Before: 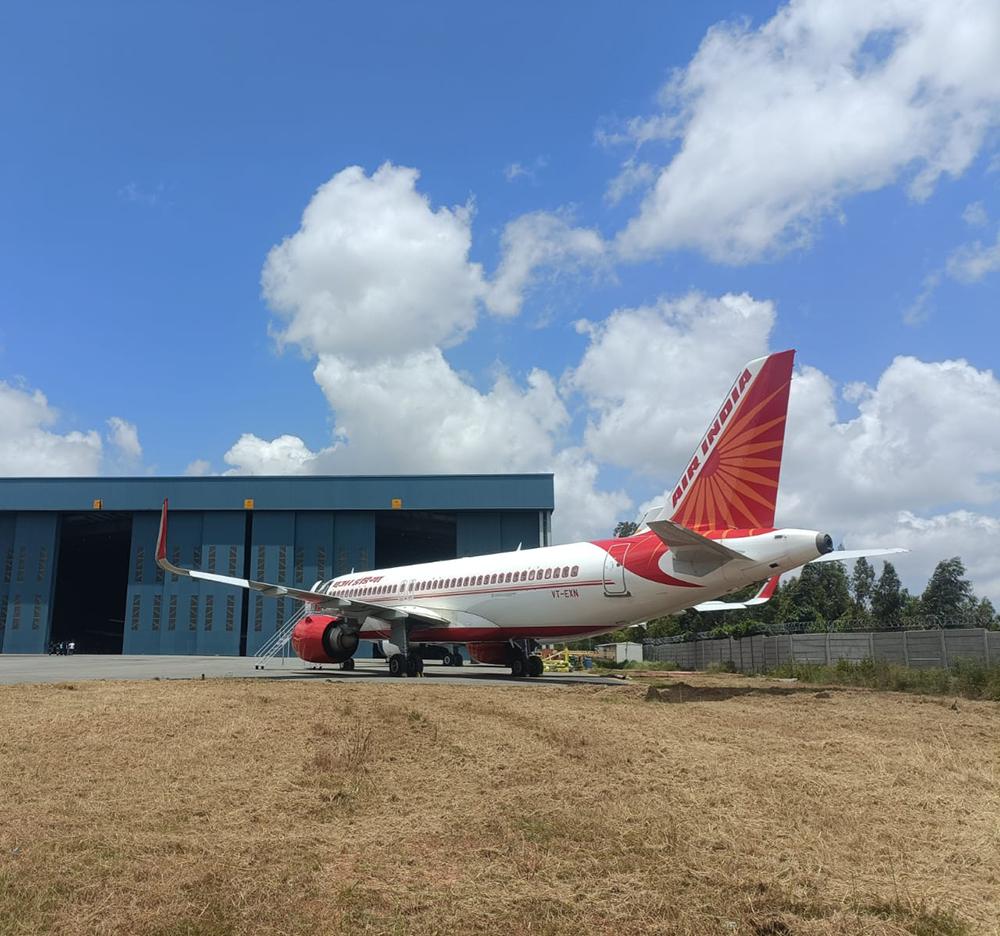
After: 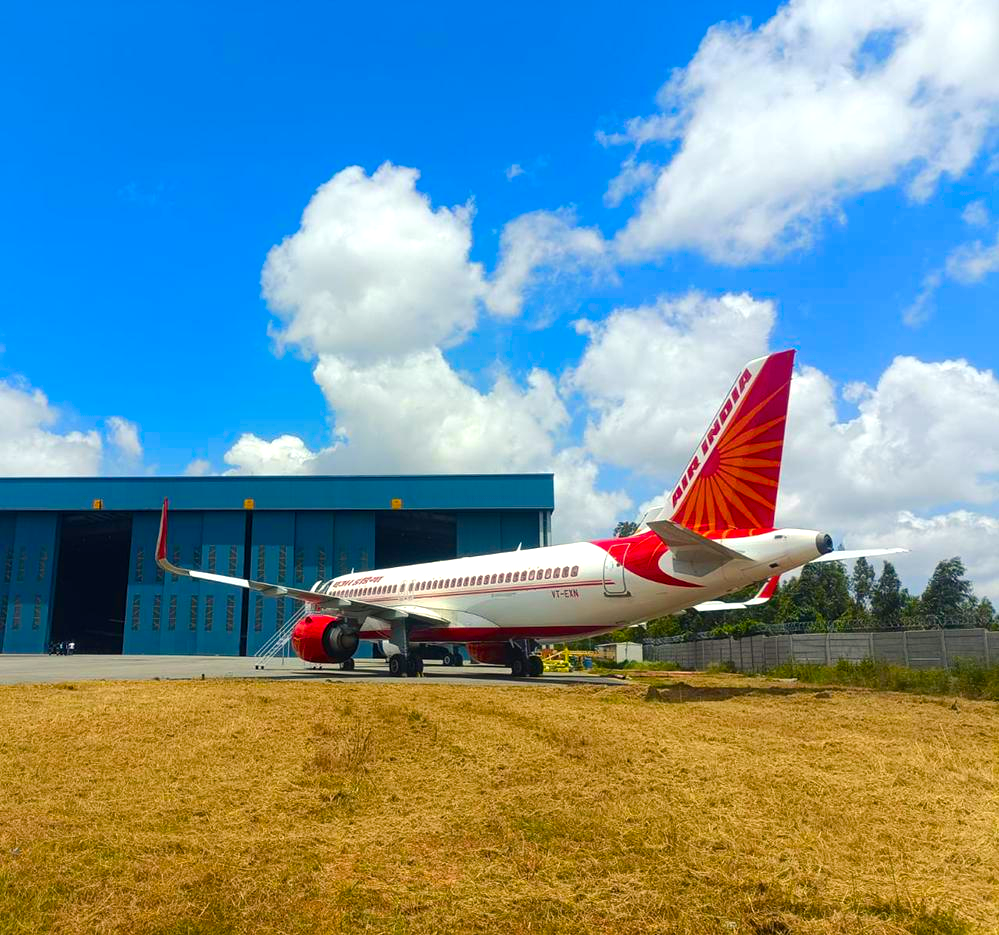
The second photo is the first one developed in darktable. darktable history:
color balance rgb: highlights gain › chroma 3.006%, highlights gain › hue 78.8°, linear chroma grading › global chroma 17.099%, perceptual saturation grading › global saturation 36.282%, perceptual saturation grading › shadows 35.235%, perceptual brilliance grading › highlights 10.071%, perceptual brilliance grading › mid-tones 4.777%, global vibrance 20%
crop and rotate: left 0.07%, bottom 0.005%
